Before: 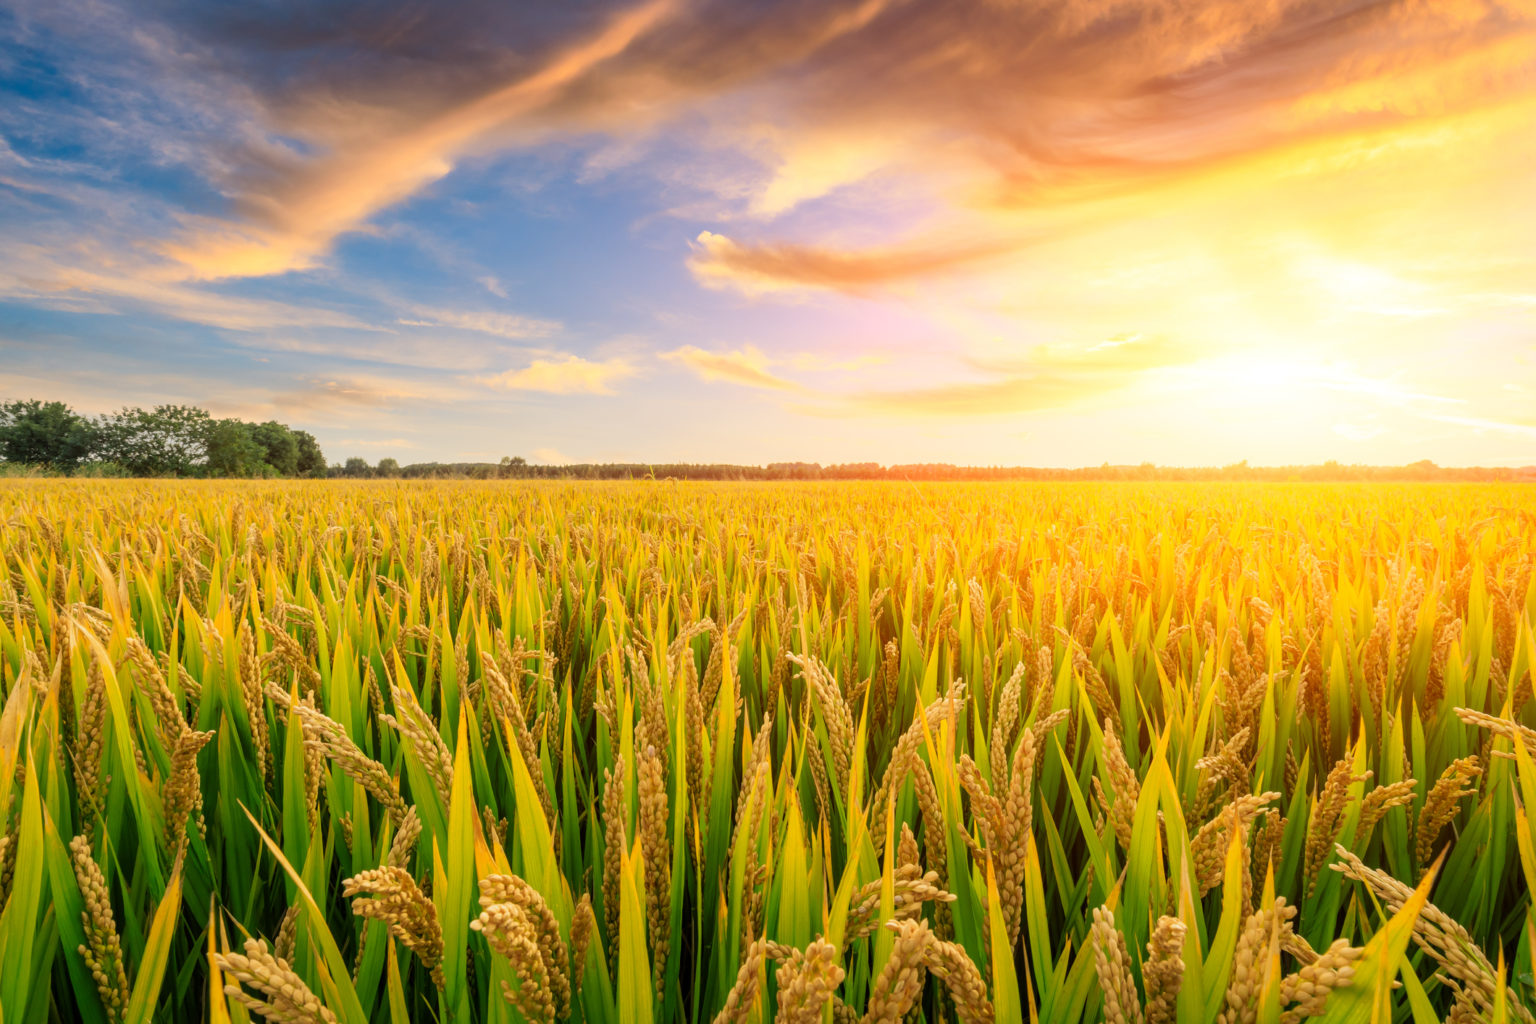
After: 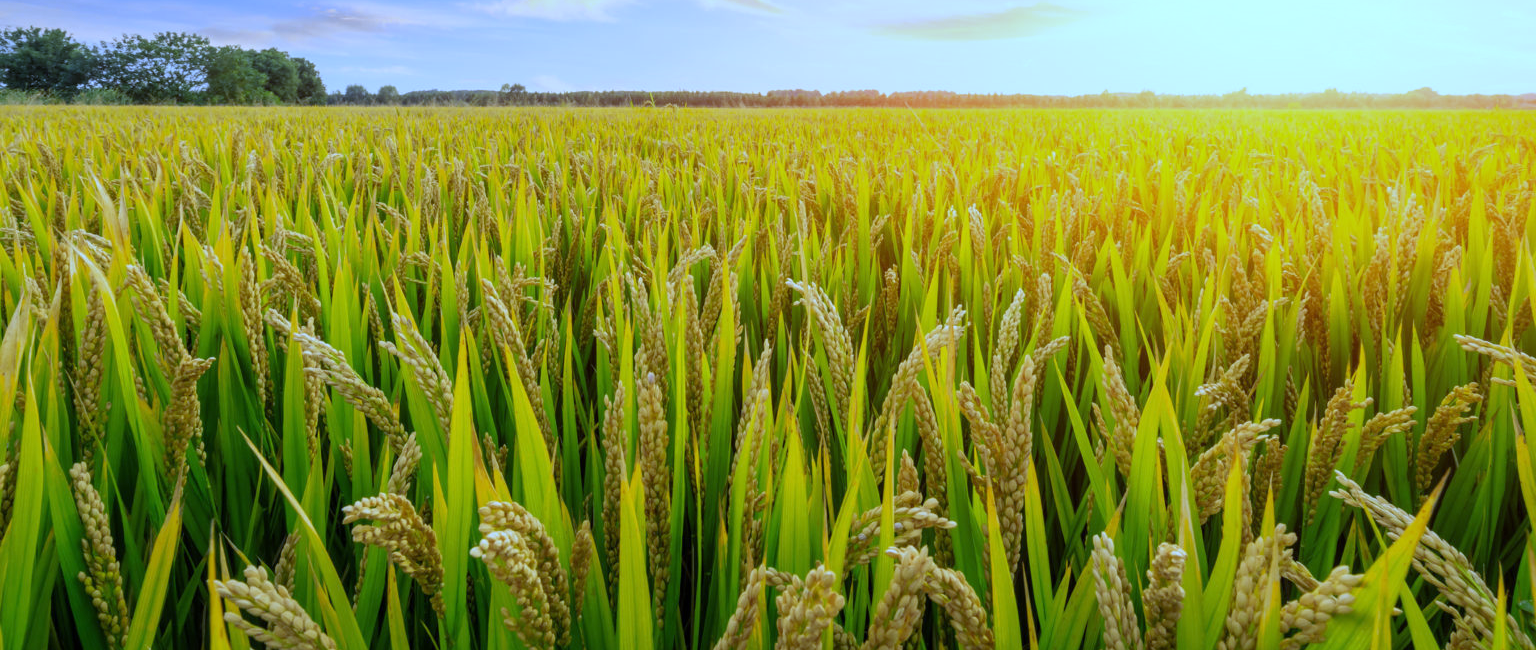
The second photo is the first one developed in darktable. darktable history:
crop and rotate: top 36.435%
white balance: red 0.766, blue 1.537
